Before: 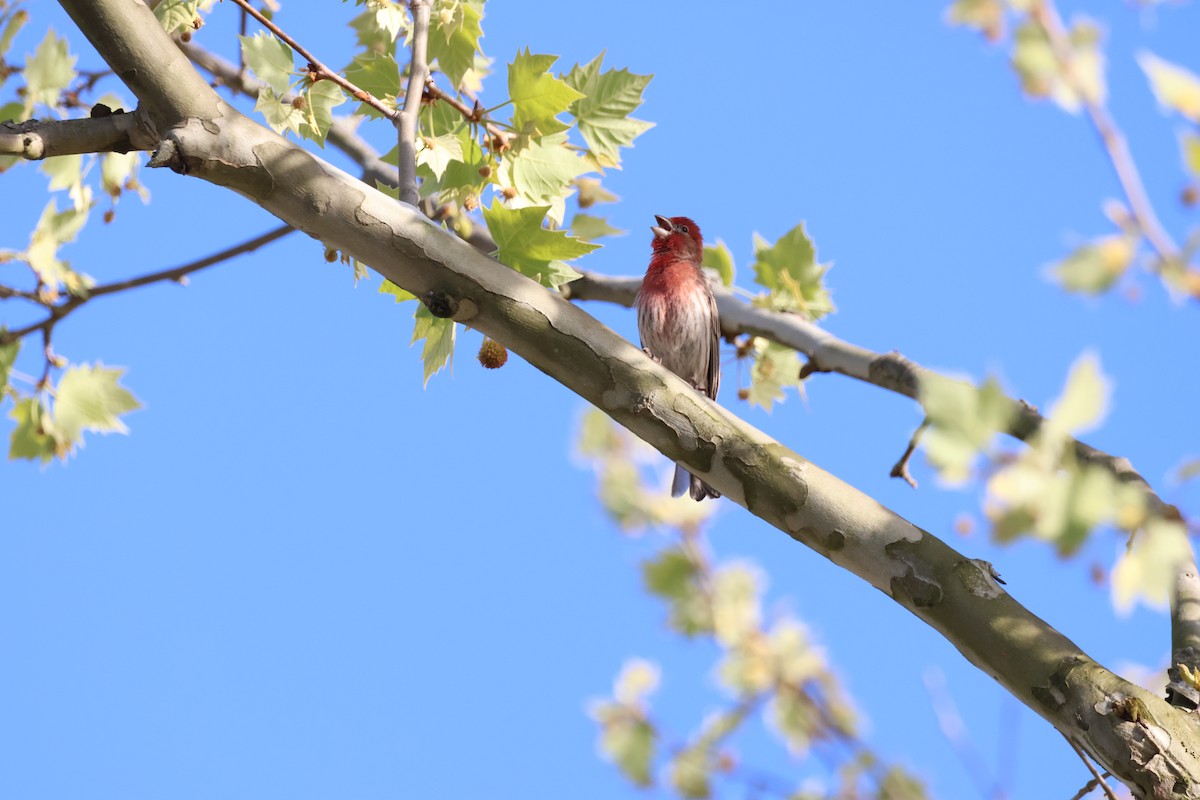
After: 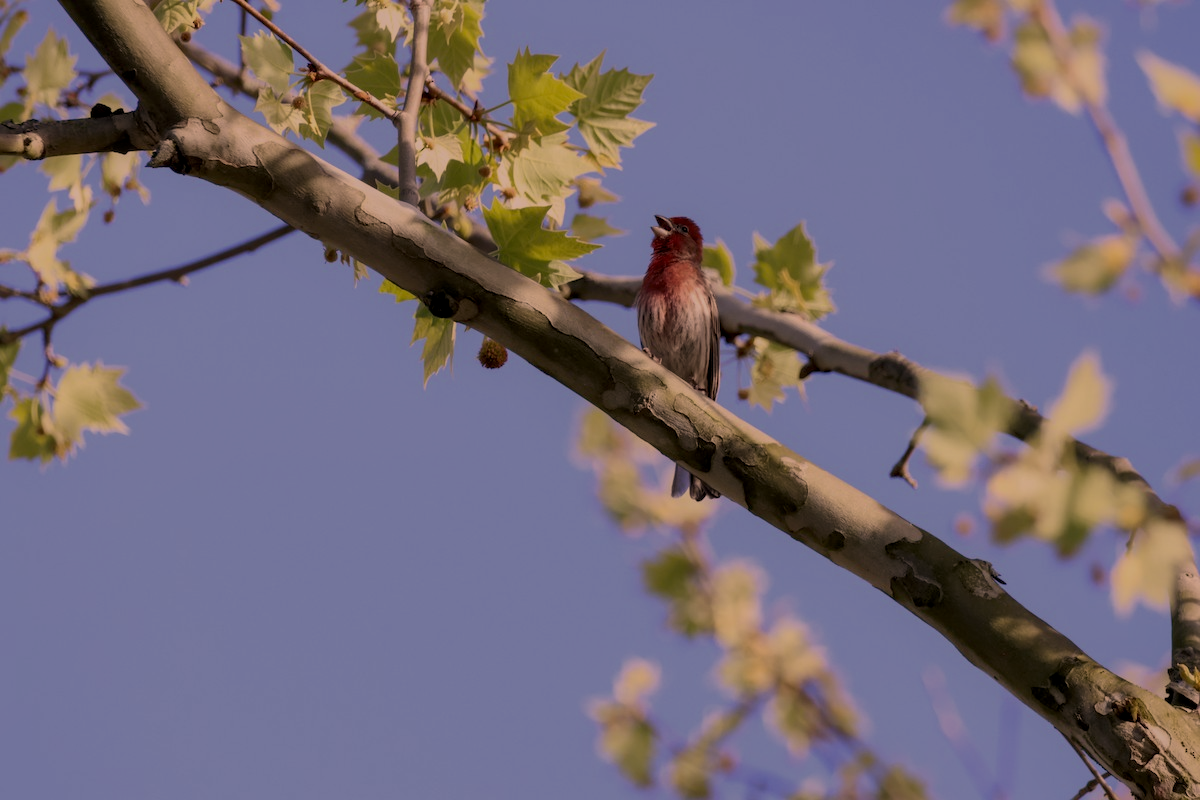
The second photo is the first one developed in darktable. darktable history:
color correction: highlights a* 17.62, highlights b* 18.37
shadows and highlights: on, module defaults
tone equalizer: -8 EV -0.746 EV, -7 EV -0.731 EV, -6 EV -0.631 EV, -5 EV -0.407 EV, -3 EV 0.397 EV, -2 EV 0.6 EV, -1 EV 0.698 EV, +0 EV 0.757 EV
exposure: exposure -1.91 EV, compensate highlight preservation false
local contrast: on, module defaults
contrast brightness saturation: contrast 0.072
